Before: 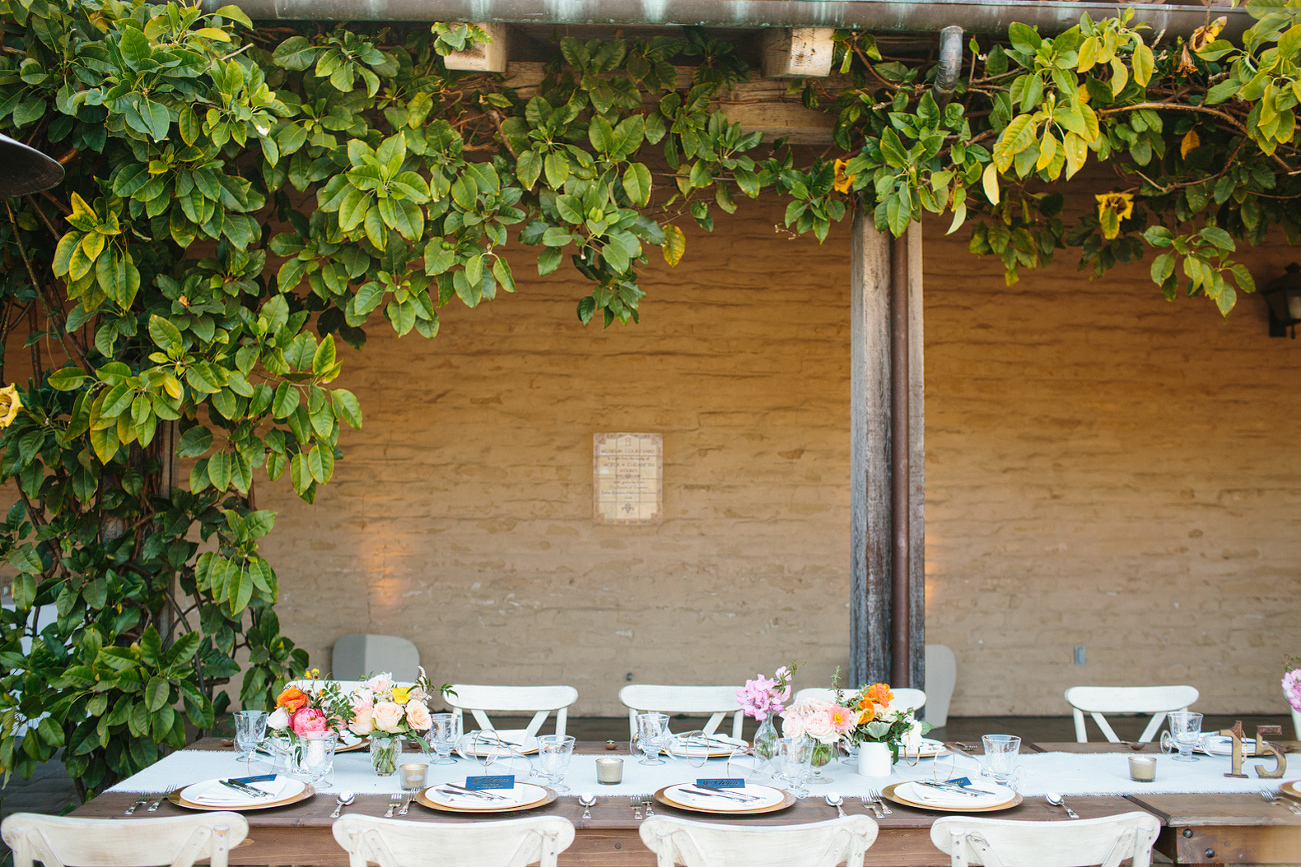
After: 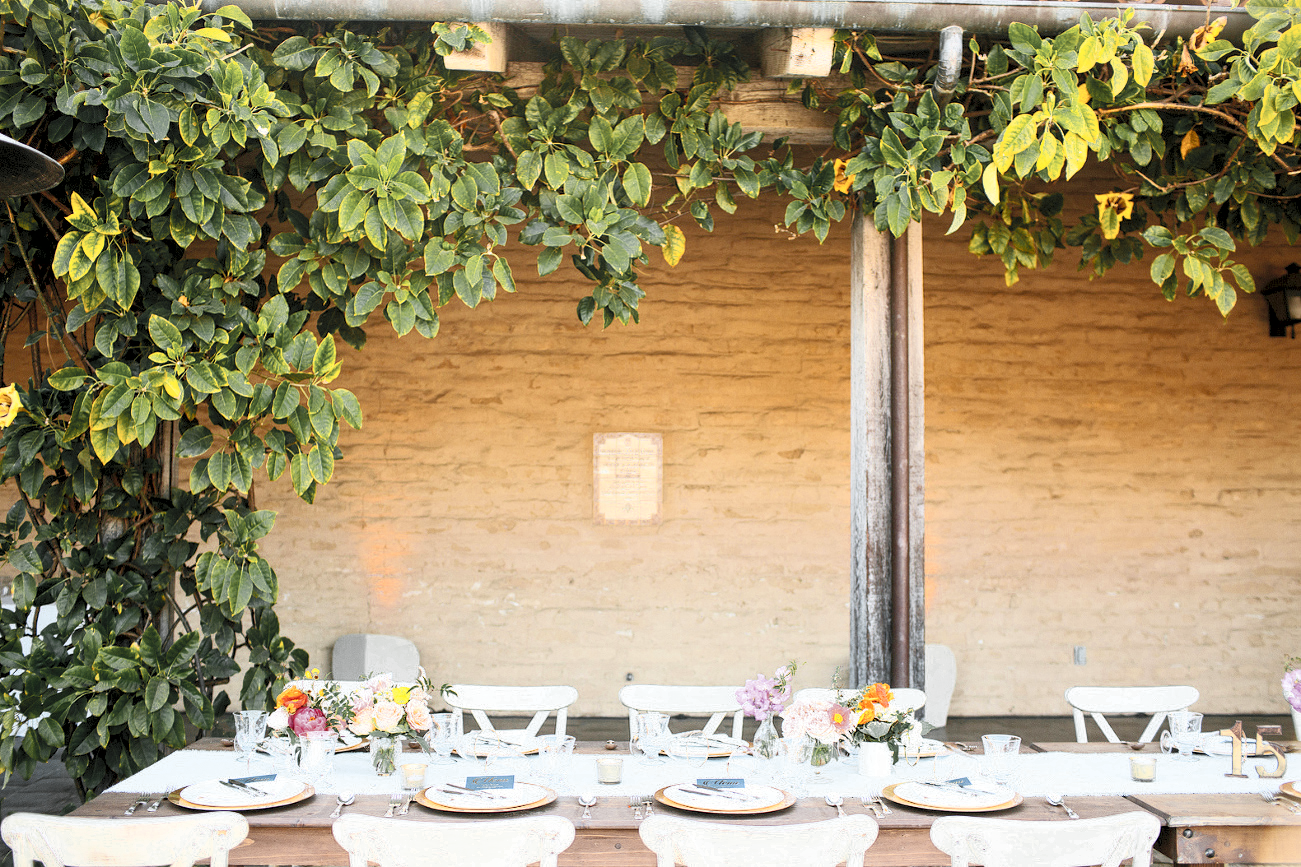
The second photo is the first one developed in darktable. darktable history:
contrast brightness saturation: contrast 0.378, brightness 0.534
exposure: black level correction 0.007, exposure 0.158 EV, compensate highlight preservation false
color zones: curves: ch0 [(0.035, 0.242) (0.25, 0.5) (0.384, 0.214) (0.488, 0.255) (0.75, 0.5)]; ch1 [(0.063, 0.379) (0.25, 0.5) (0.354, 0.201) (0.489, 0.085) (0.729, 0.271)]; ch2 [(0.25, 0.5) (0.38, 0.517) (0.442, 0.51) (0.735, 0.456)]
